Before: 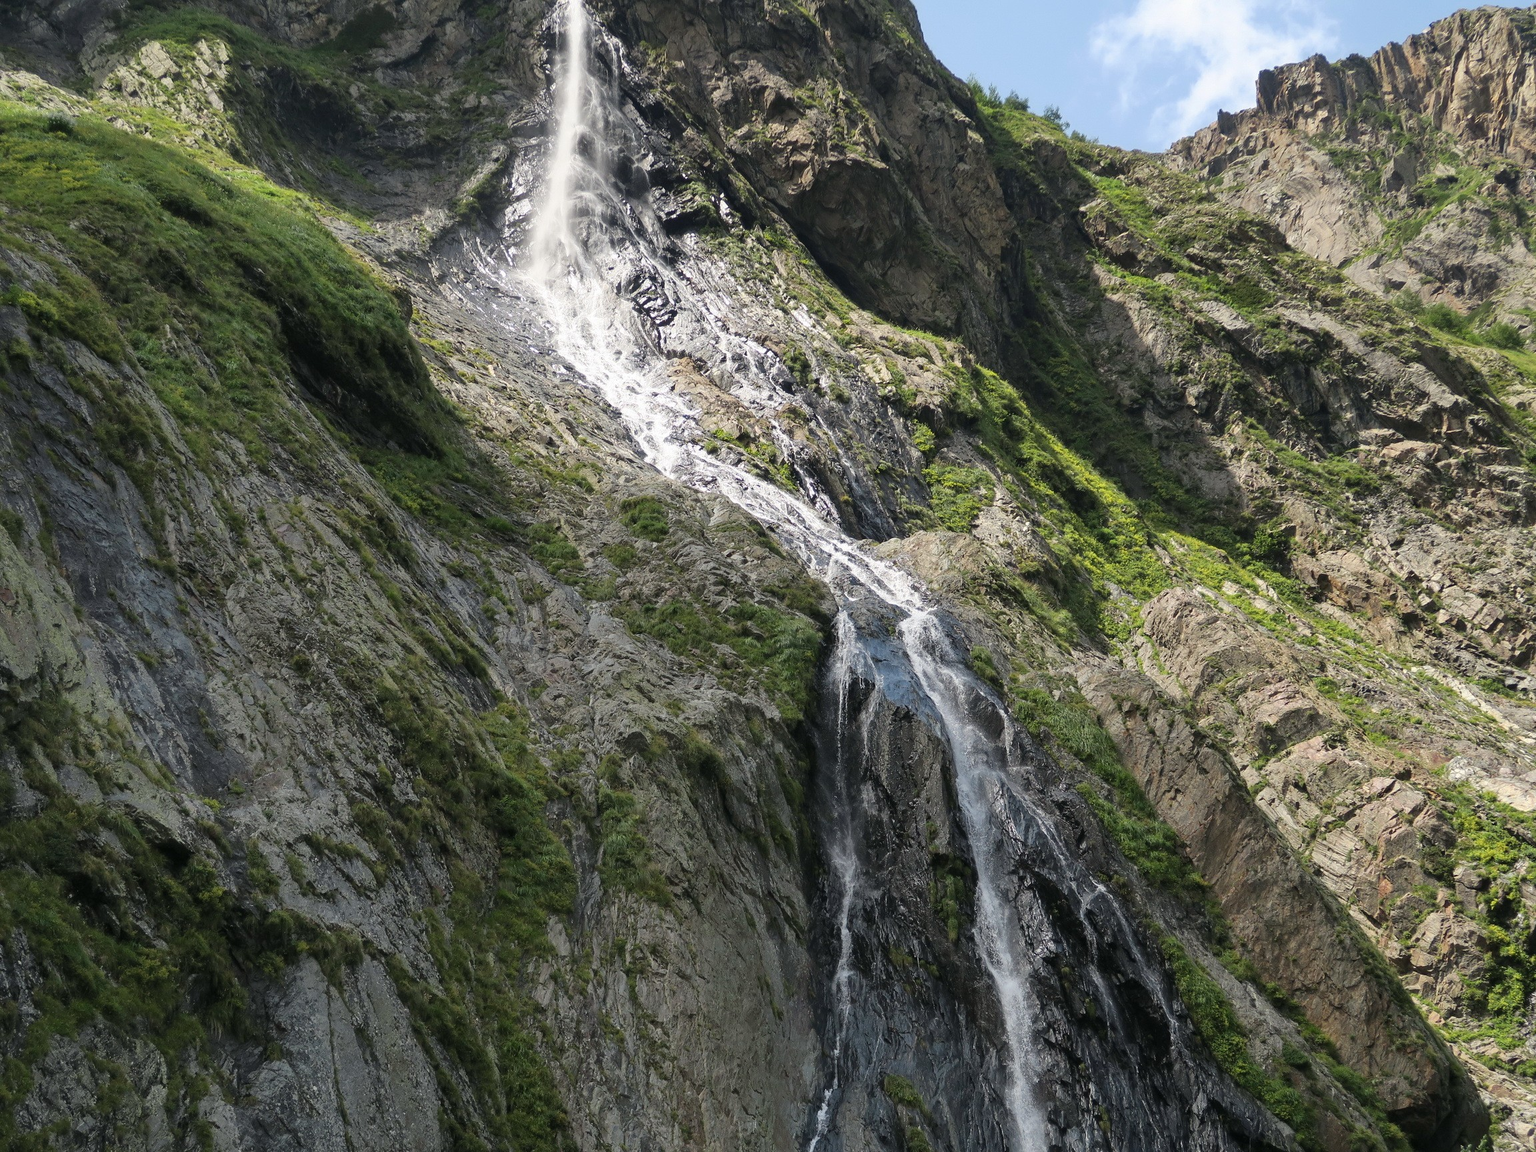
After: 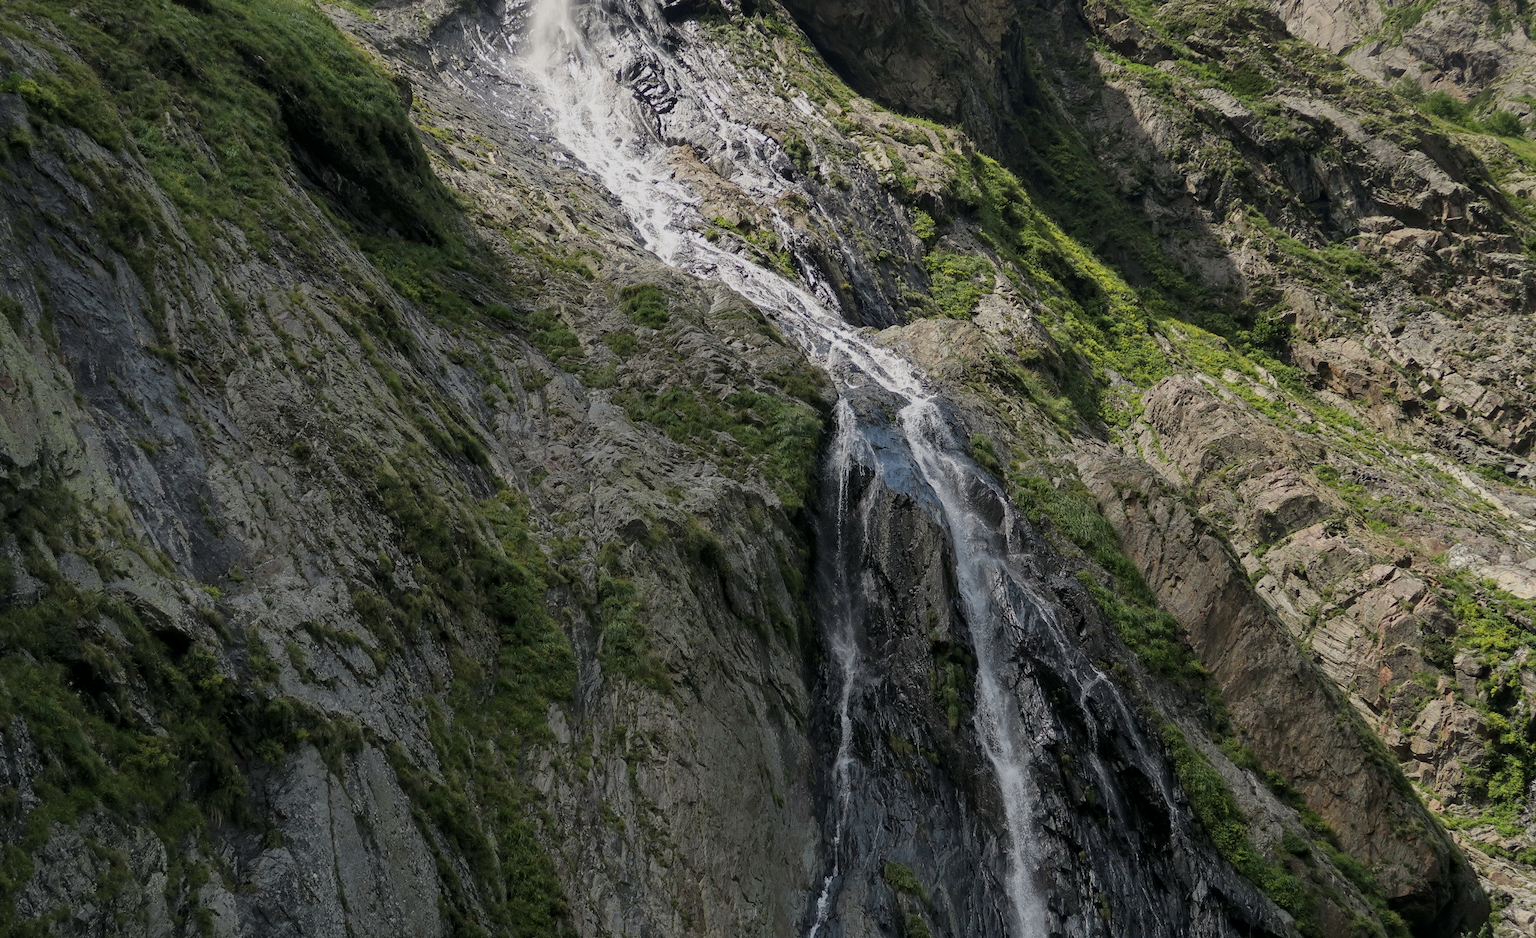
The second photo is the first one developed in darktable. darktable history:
crop and rotate: top 18.507%
local contrast: highlights 100%, shadows 100%, detail 120%, midtone range 0.2
exposure: exposure -0.582 EV, compensate highlight preservation false
